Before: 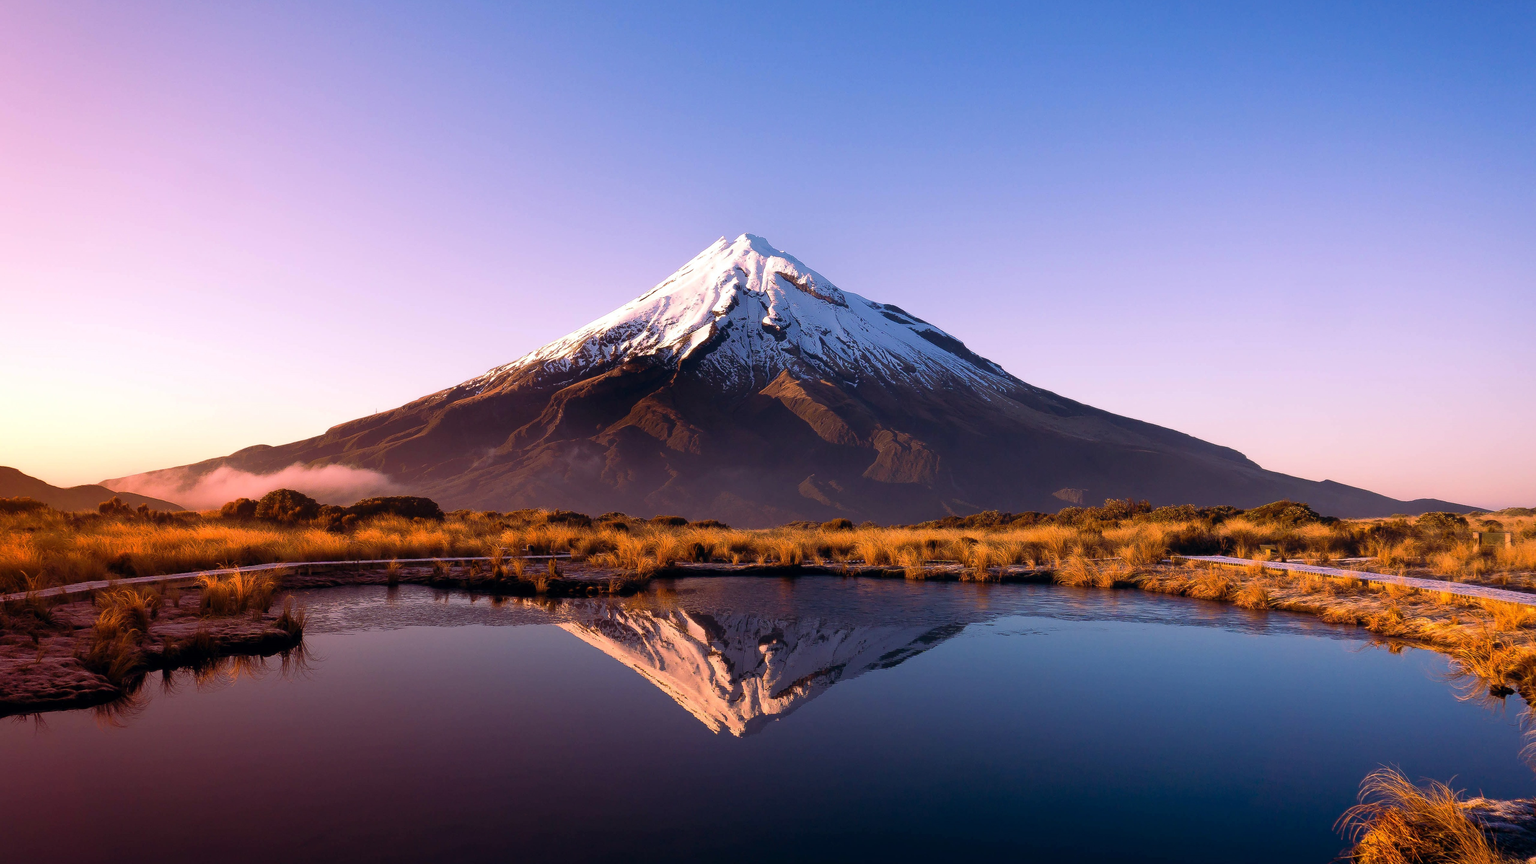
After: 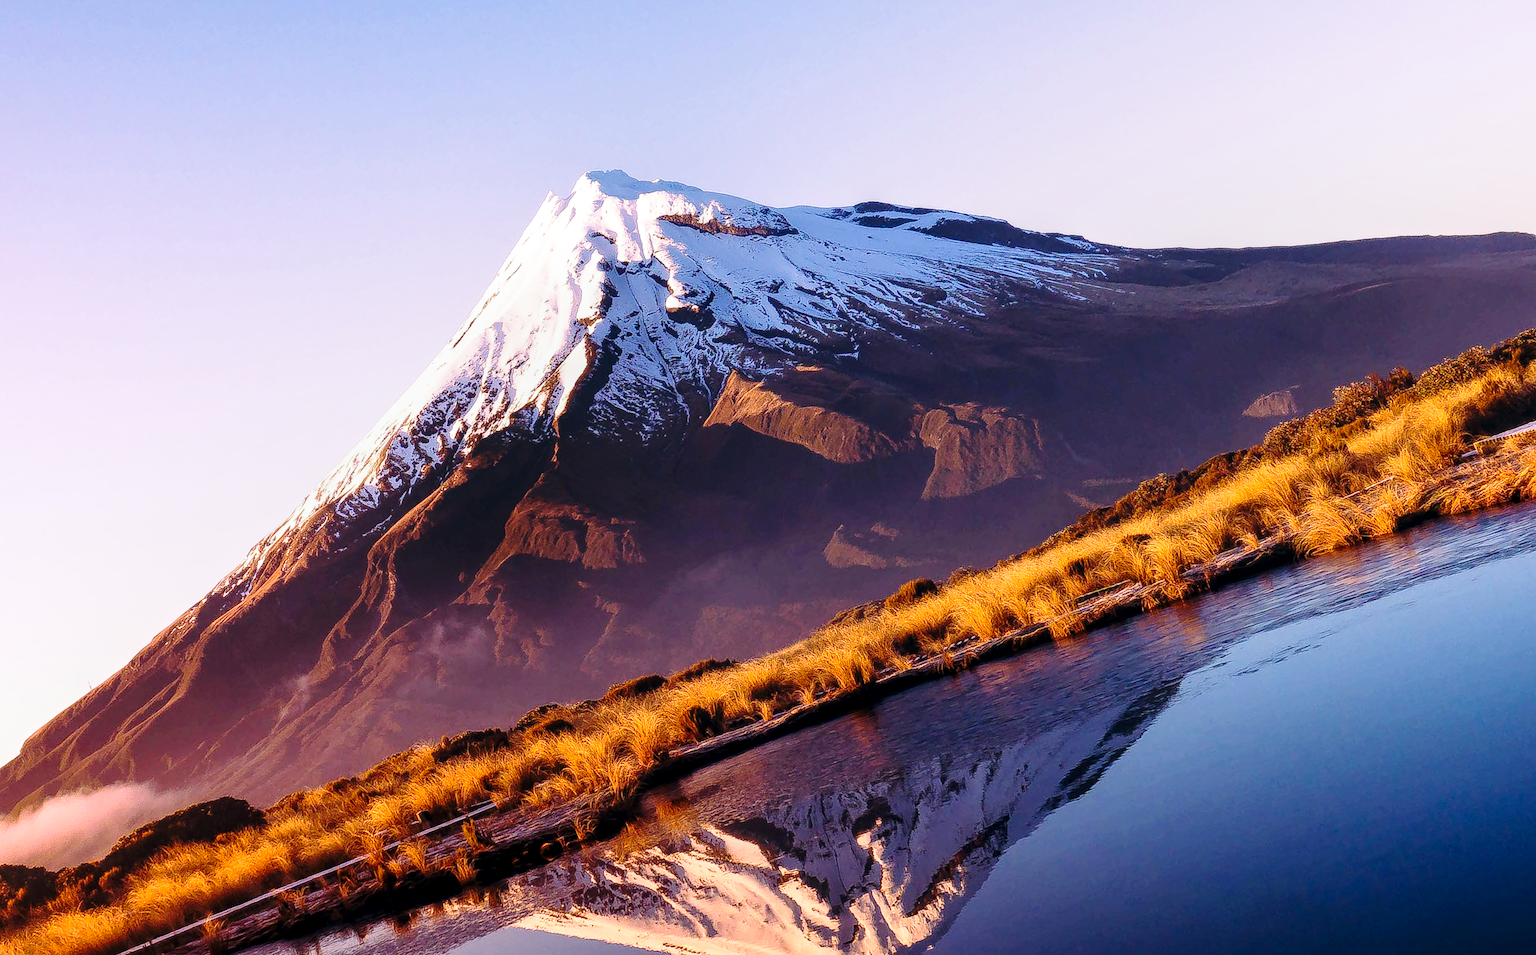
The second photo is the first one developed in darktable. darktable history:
local contrast: on, module defaults
base curve: curves: ch0 [(0, 0) (0.028, 0.03) (0.121, 0.232) (0.46, 0.748) (0.859, 0.968) (1, 1)], preserve colors none
crop and rotate: angle 20.26°, left 6.886%, right 3.754%, bottom 1.167%
